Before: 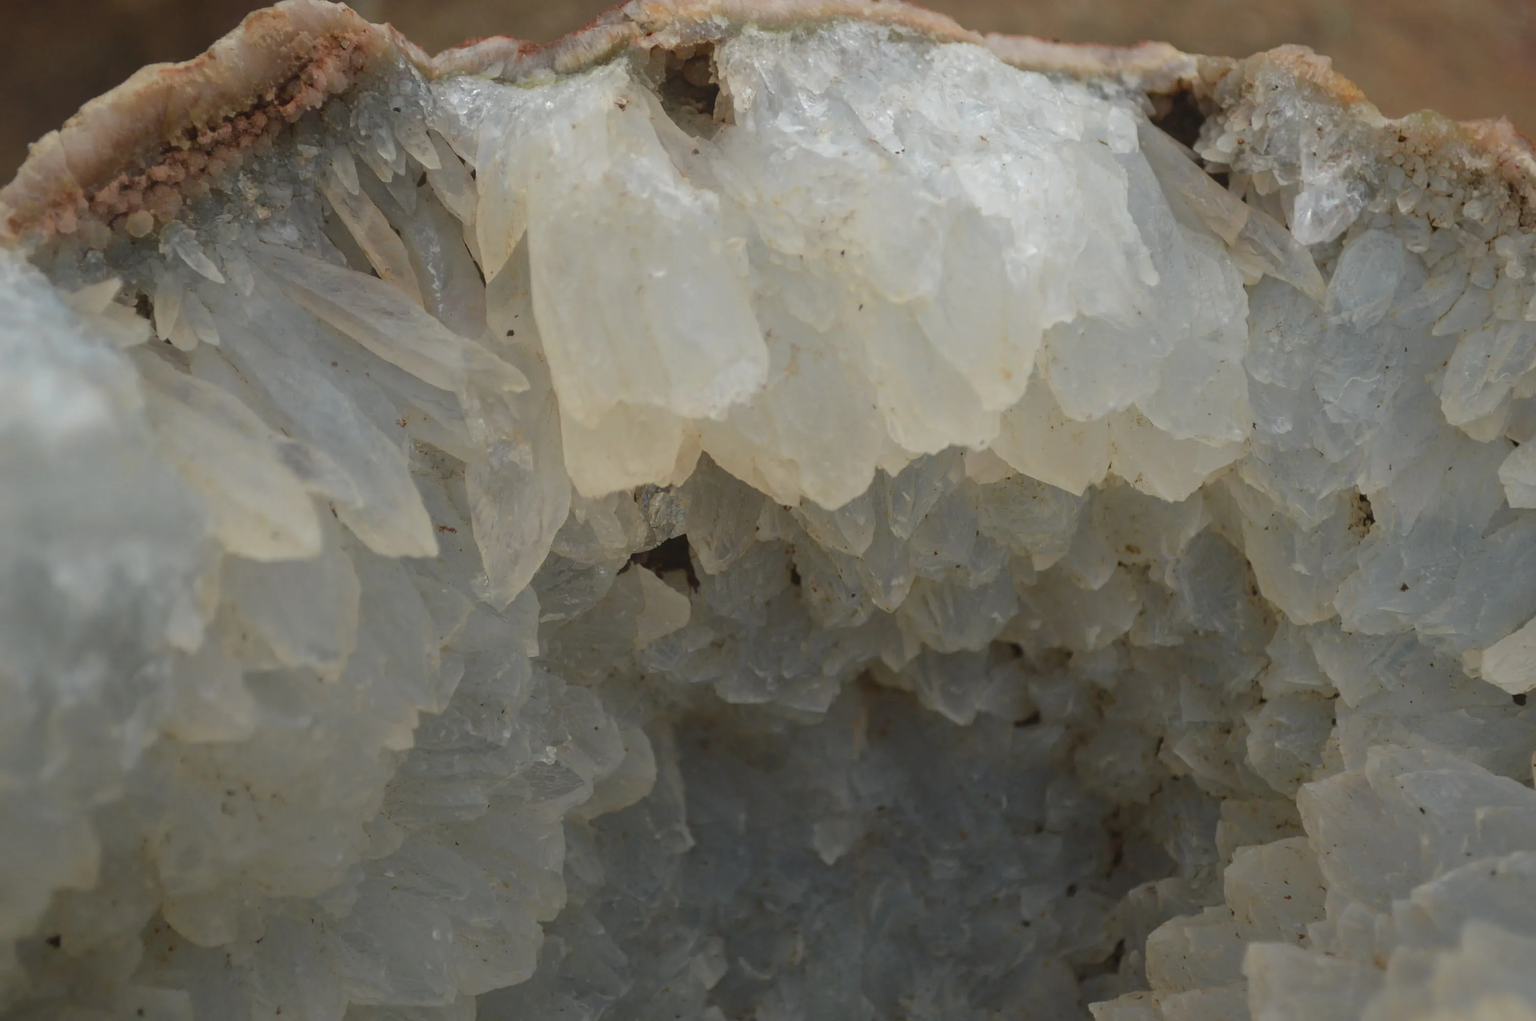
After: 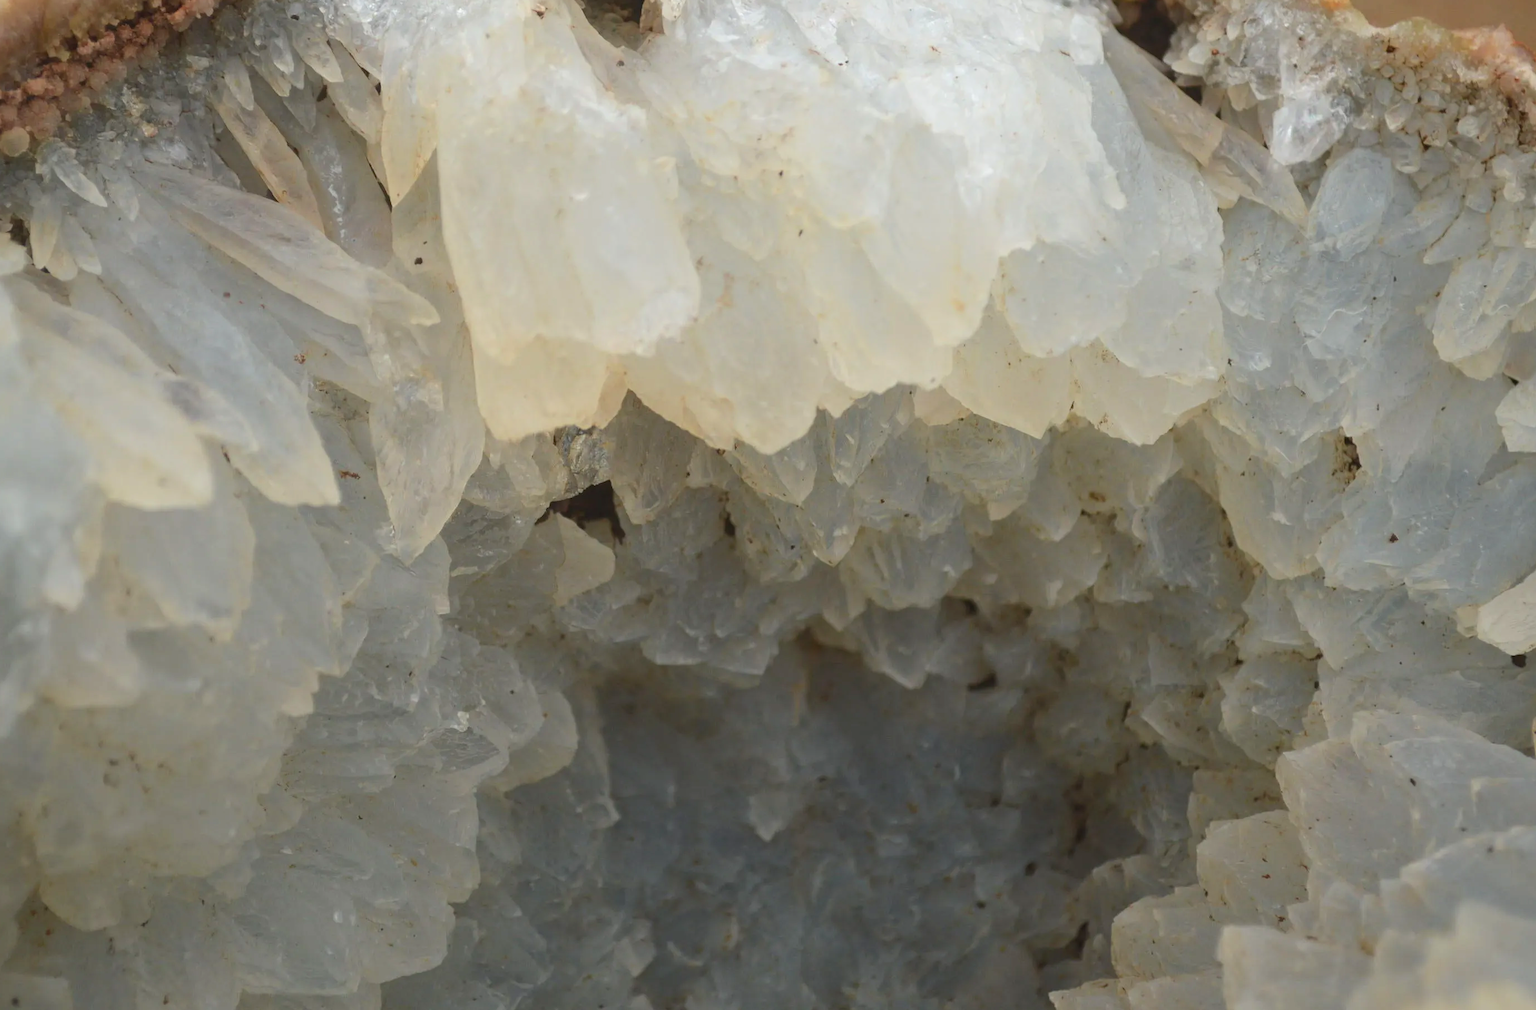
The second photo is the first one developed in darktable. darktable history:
crop and rotate: left 8.262%, top 9.226%
contrast brightness saturation: contrast 0.2, brightness 0.16, saturation 0.22
